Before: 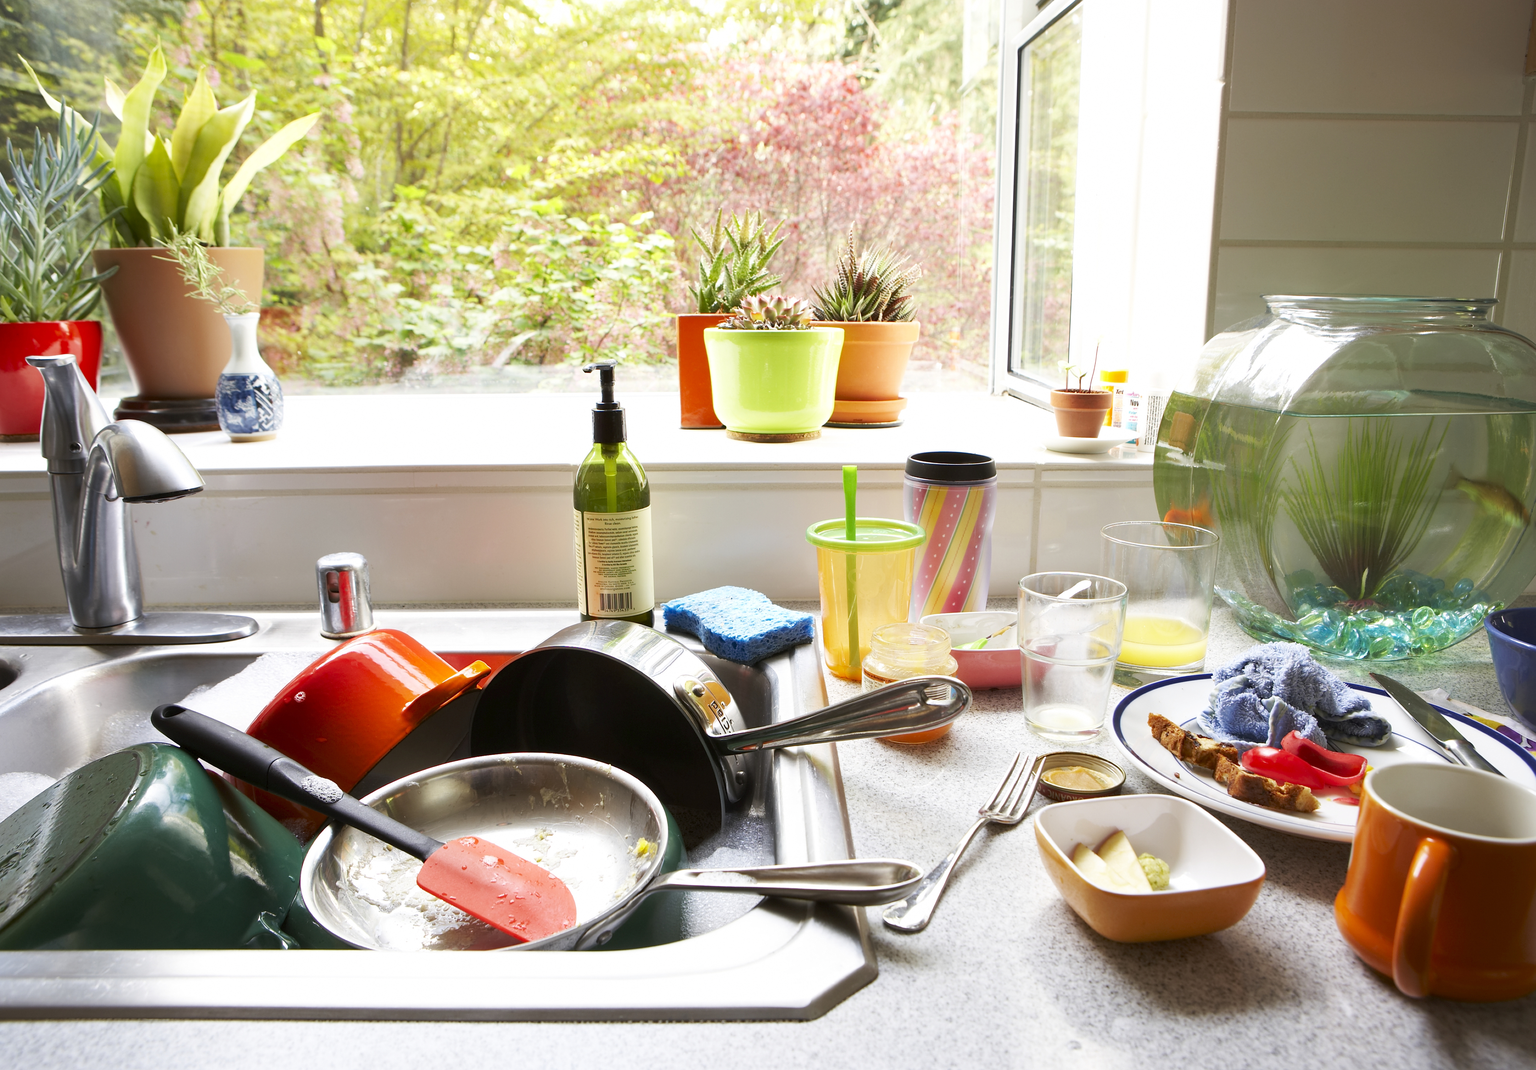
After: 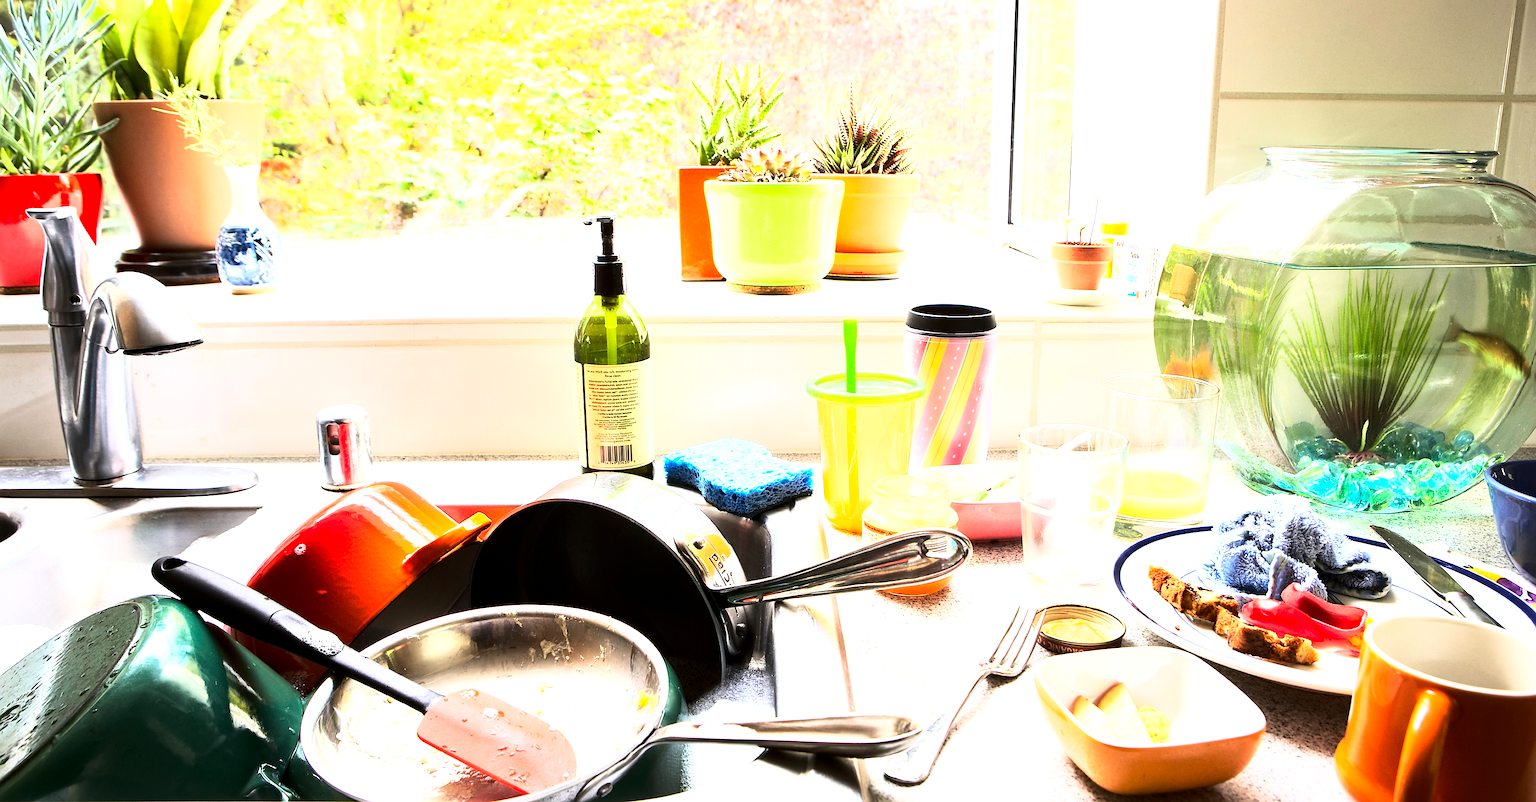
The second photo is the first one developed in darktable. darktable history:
local contrast: mode bilateral grid, contrast 20, coarseness 50, detail 130%, midtone range 0.2
exposure: black level correction 0.001, compensate highlight preservation false
crop: top 13.819%, bottom 11.169%
sharpen: on, module defaults
tone equalizer: -8 EV -1.08 EV, -7 EV -1.01 EV, -6 EV -0.867 EV, -5 EV -0.578 EV, -3 EV 0.578 EV, -2 EV 0.867 EV, -1 EV 1.01 EV, +0 EV 1.08 EV, edges refinement/feathering 500, mask exposure compensation -1.57 EV, preserve details no
base curve: curves: ch0 [(0, 0) (0.018, 0.026) (0.143, 0.37) (0.33, 0.731) (0.458, 0.853) (0.735, 0.965) (0.905, 0.986) (1, 1)]
